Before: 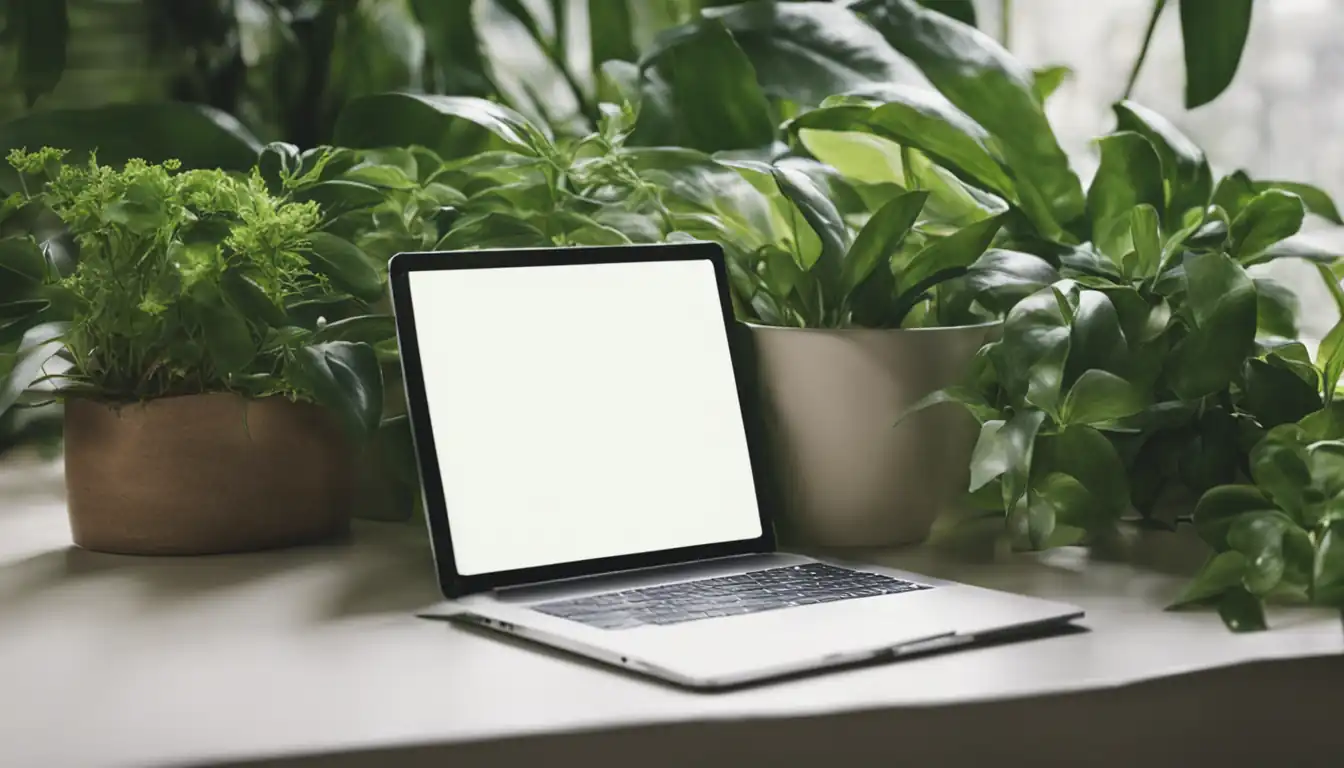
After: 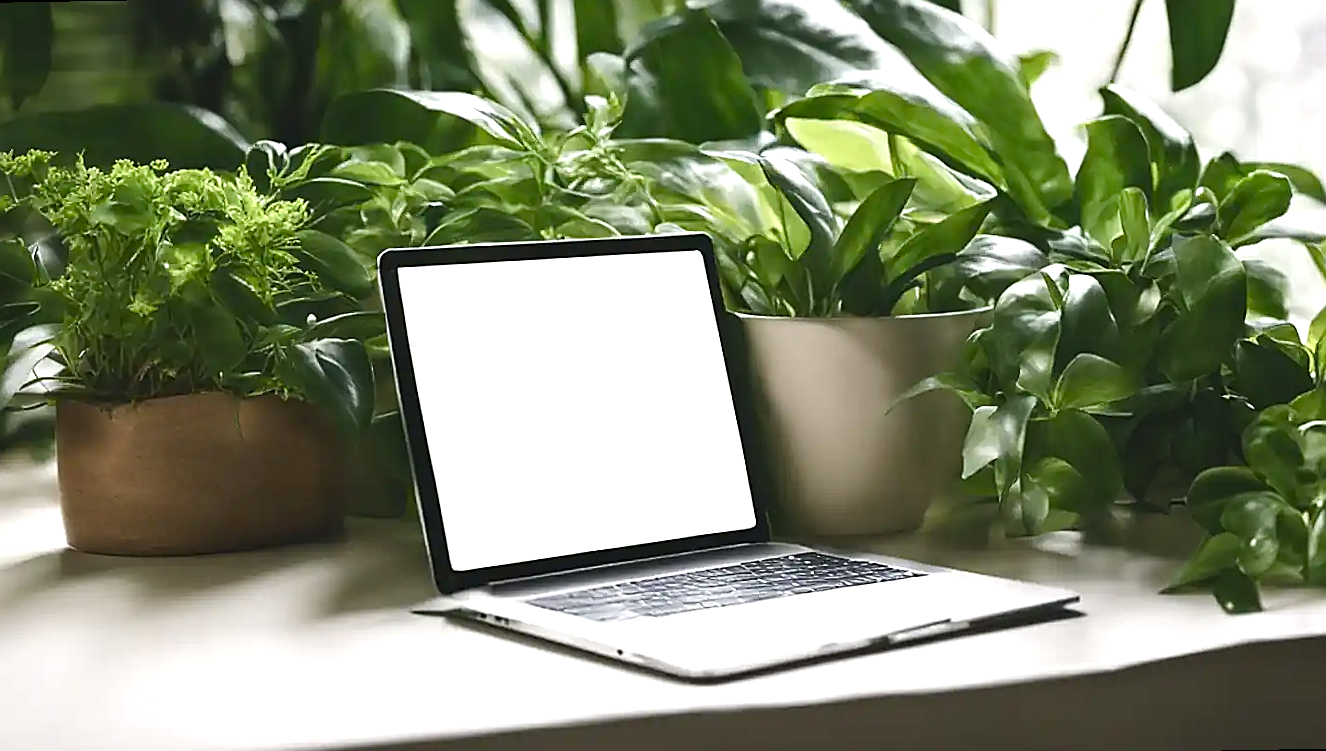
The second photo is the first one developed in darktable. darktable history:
tone equalizer: -8 EV -0.417 EV, -7 EV -0.389 EV, -6 EV -0.333 EV, -5 EV -0.222 EV, -3 EV 0.222 EV, -2 EV 0.333 EV, -1 EV 0.389 EV, +0 EV 0.417 EV, edges refinement/feathering 500, mask exposure compensation -1.57 EV, preserve details no
color balance rgb: perceptual saturation grading › global saturation 20%, perceptual saturation grading › highlights -25%, perceptual saturation grading › shadows 25%
exposure: exposure 0.367 EV, compensate highlight preservation false
sharpen: radius 1.4, amount 1.25, threshold 0.7
rotate and perspective: rotation -1°, crop left 0.011, crop right 0.989, crop top 0.025, crop bottom 0.975
